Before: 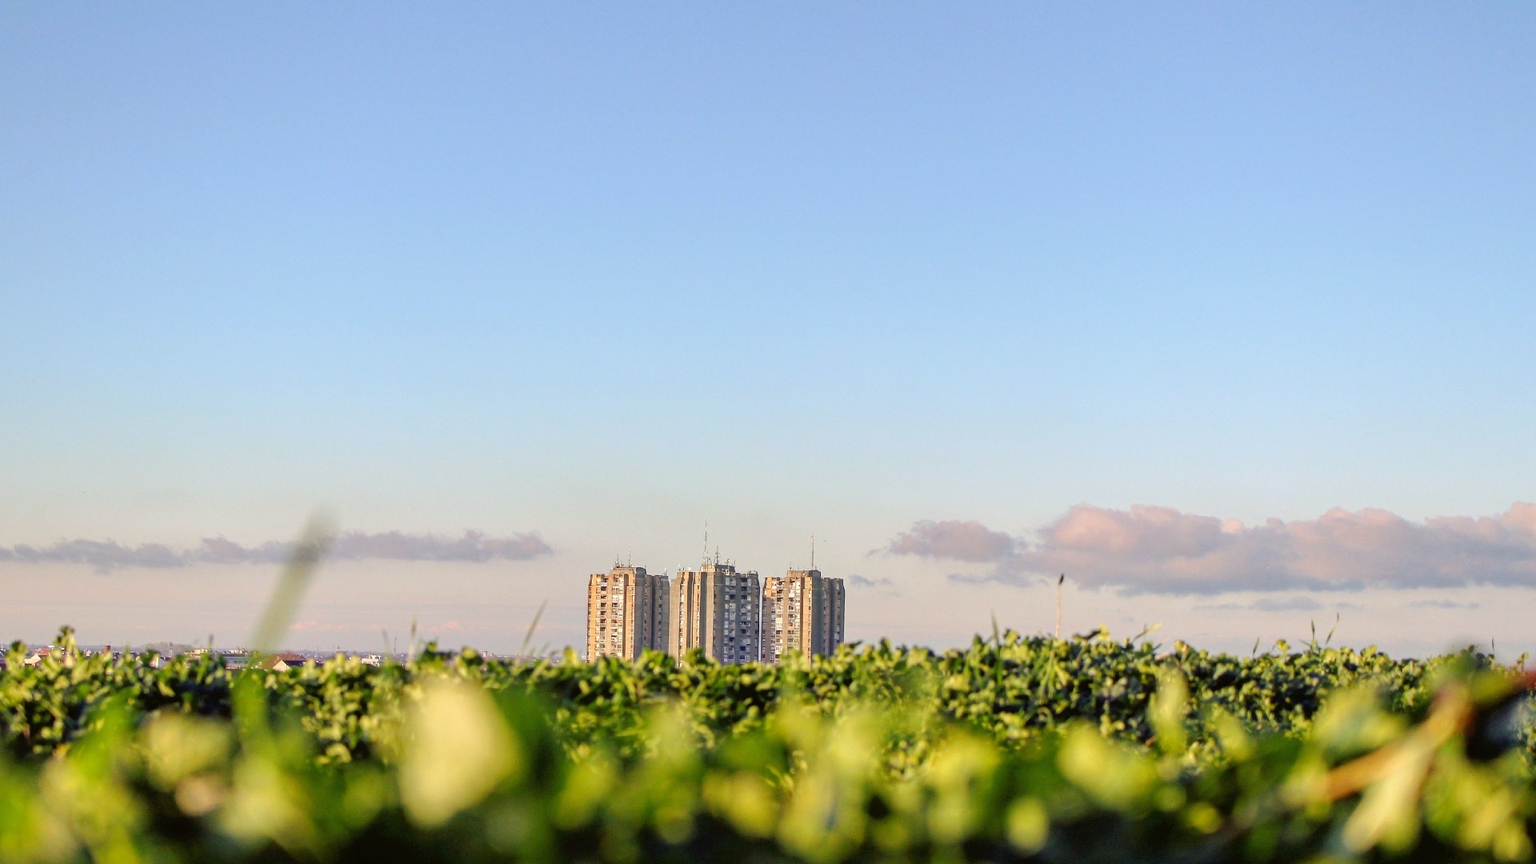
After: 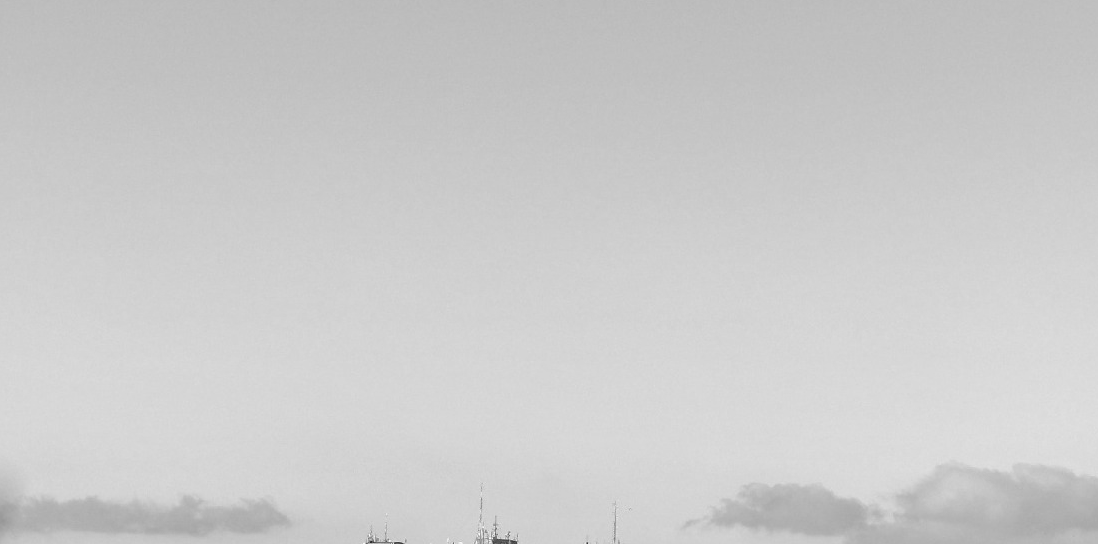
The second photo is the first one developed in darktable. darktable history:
crop: left 20.932%, top 15.471%, right 21.848%, bottom 34.081%
monochrome: on, module defaults
contrast brightness saturation: saturation -0.05
